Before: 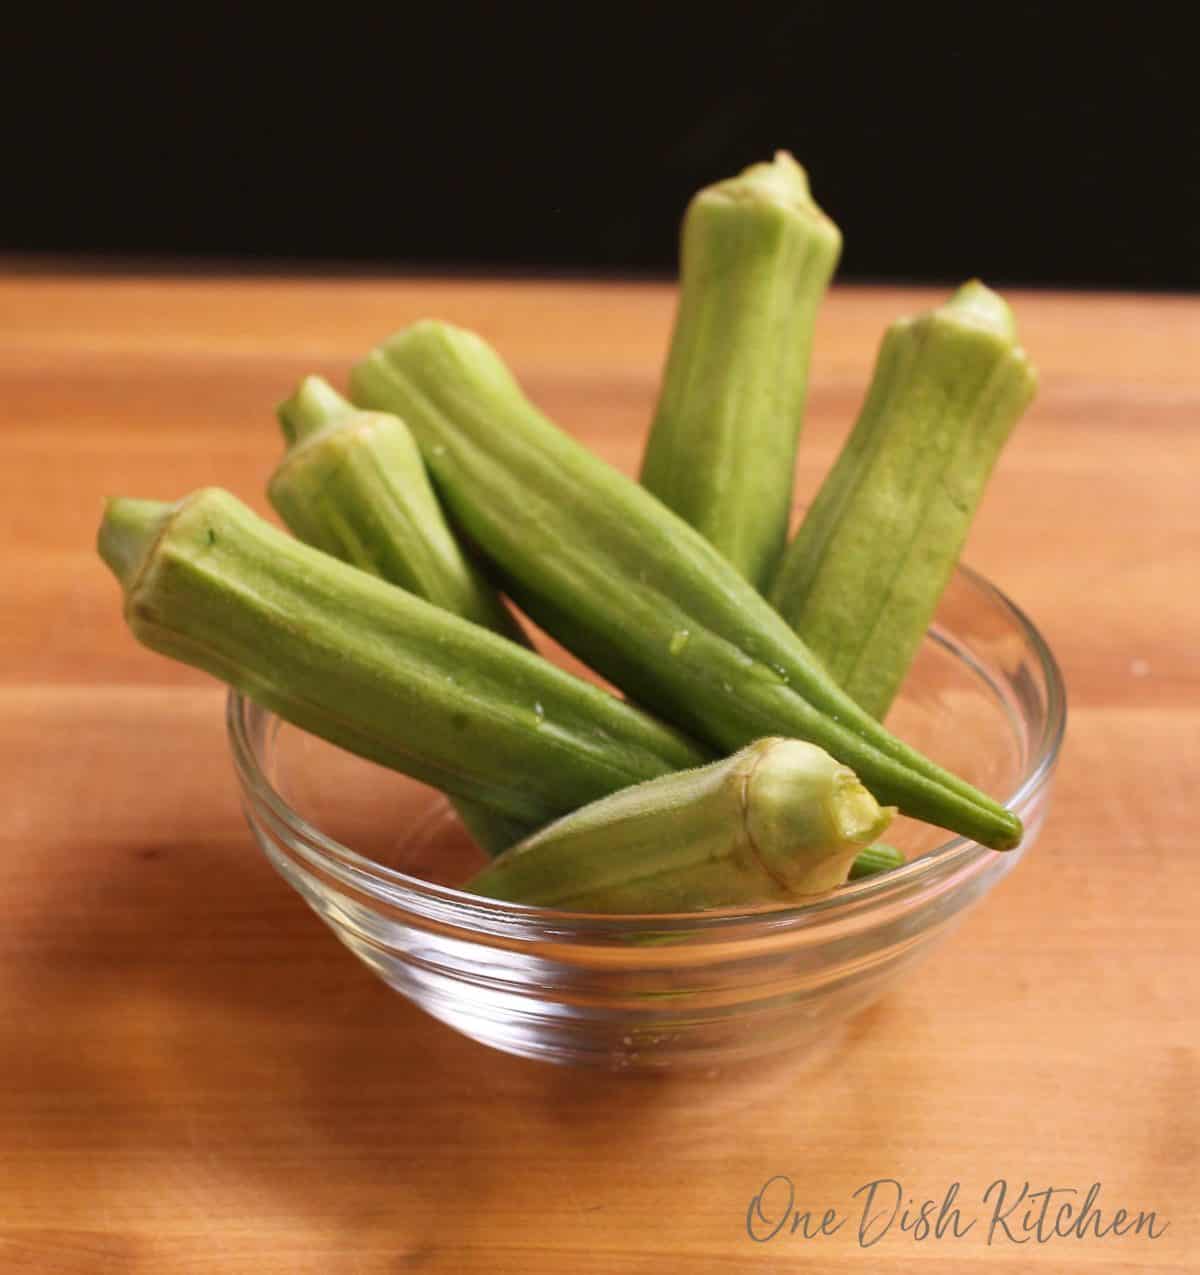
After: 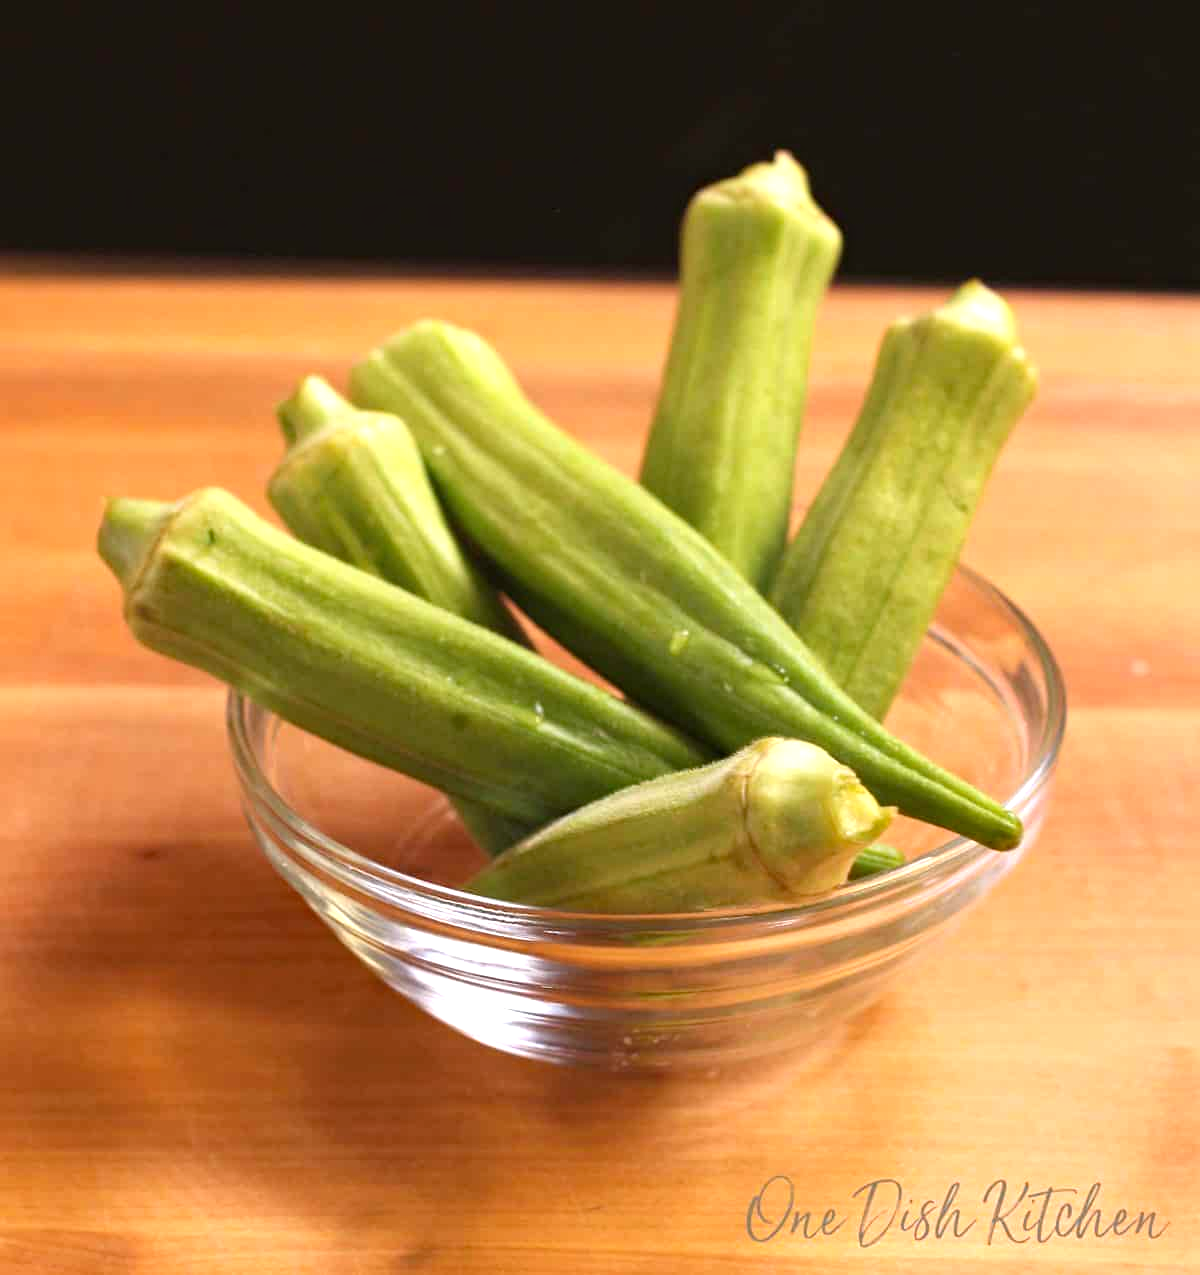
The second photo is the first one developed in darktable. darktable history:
exposure: exposure 0.648 EV, compensate highlight preservation false
haze removal: compatibility mode true, adaptive false
